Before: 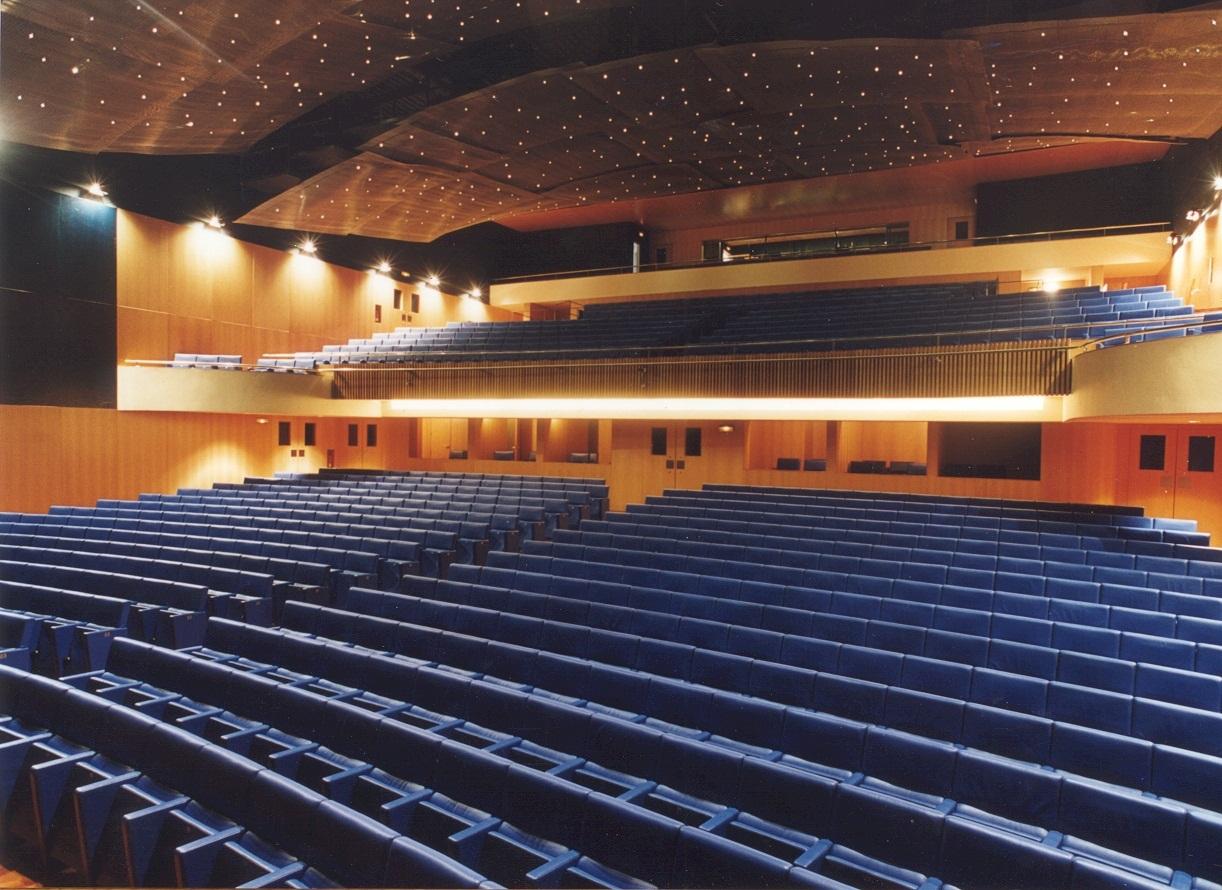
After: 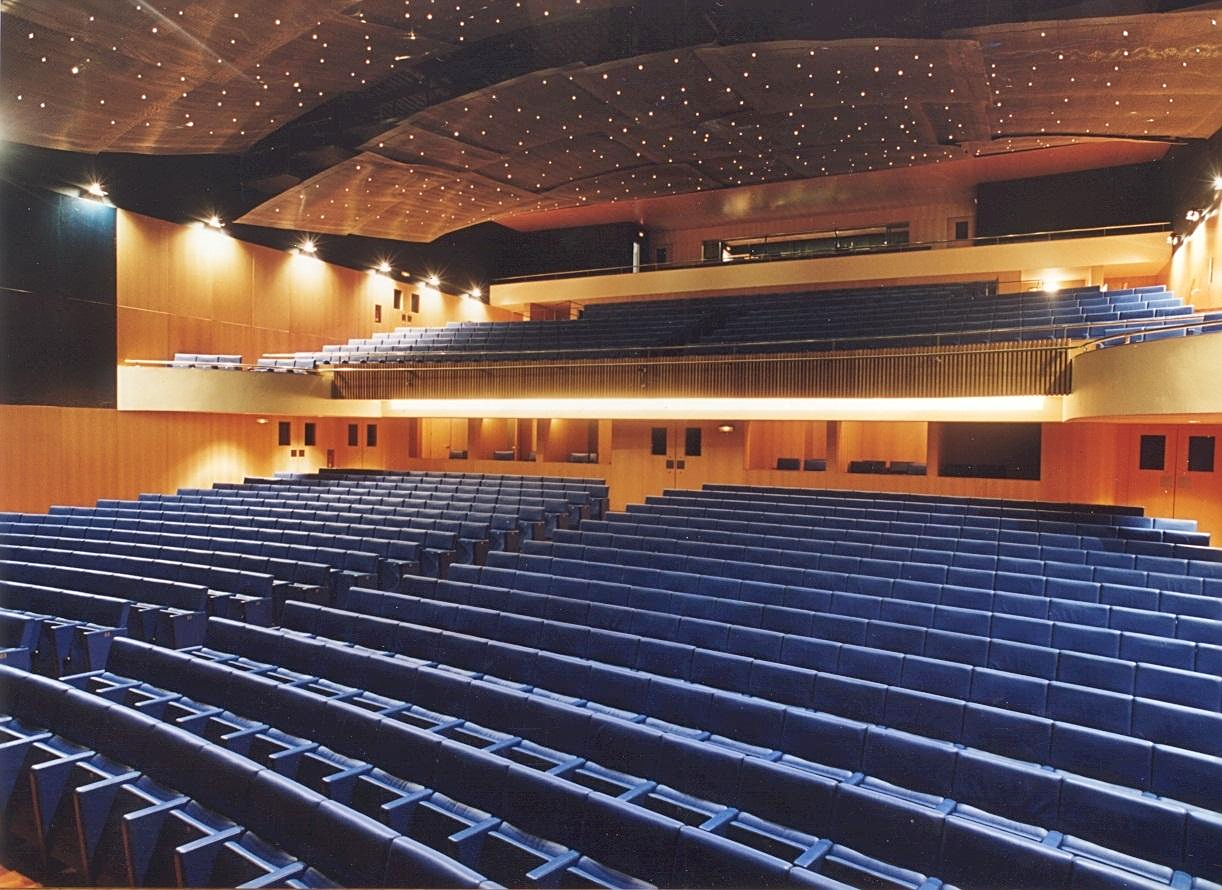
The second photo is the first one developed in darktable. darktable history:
sharpen: radius 2.519, amount 0.332
shadows and highlights: highlights 70.62, soften with gaussian
